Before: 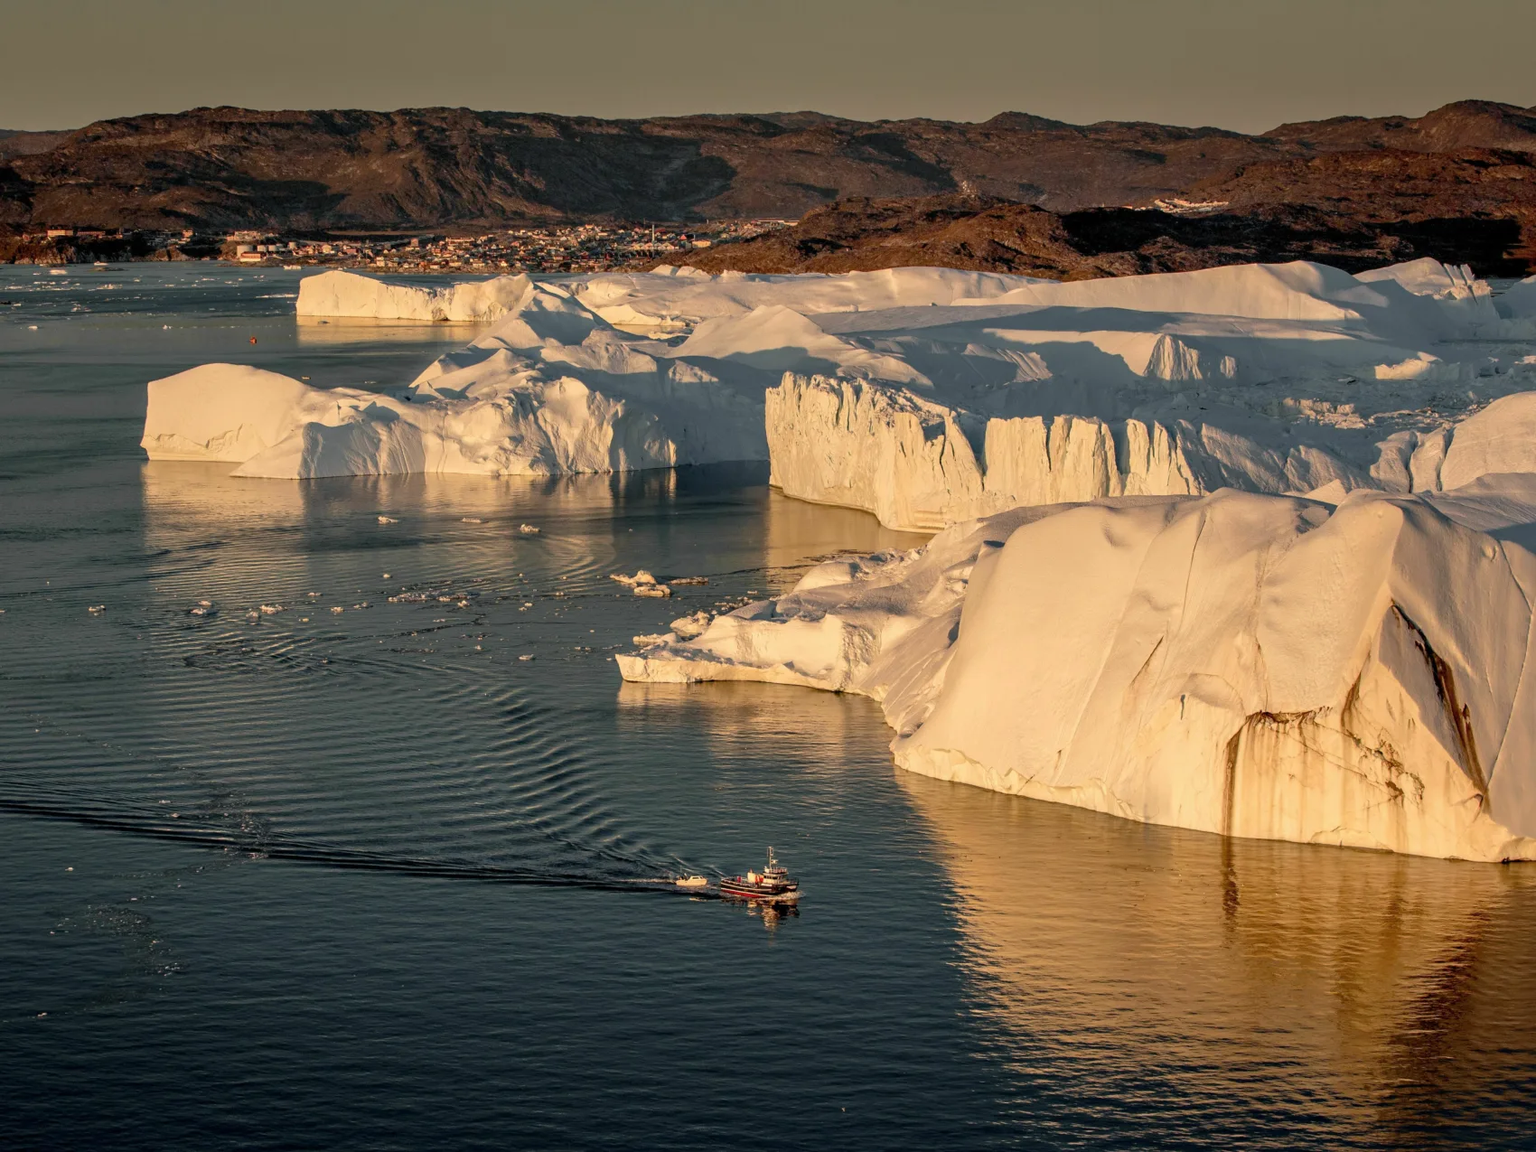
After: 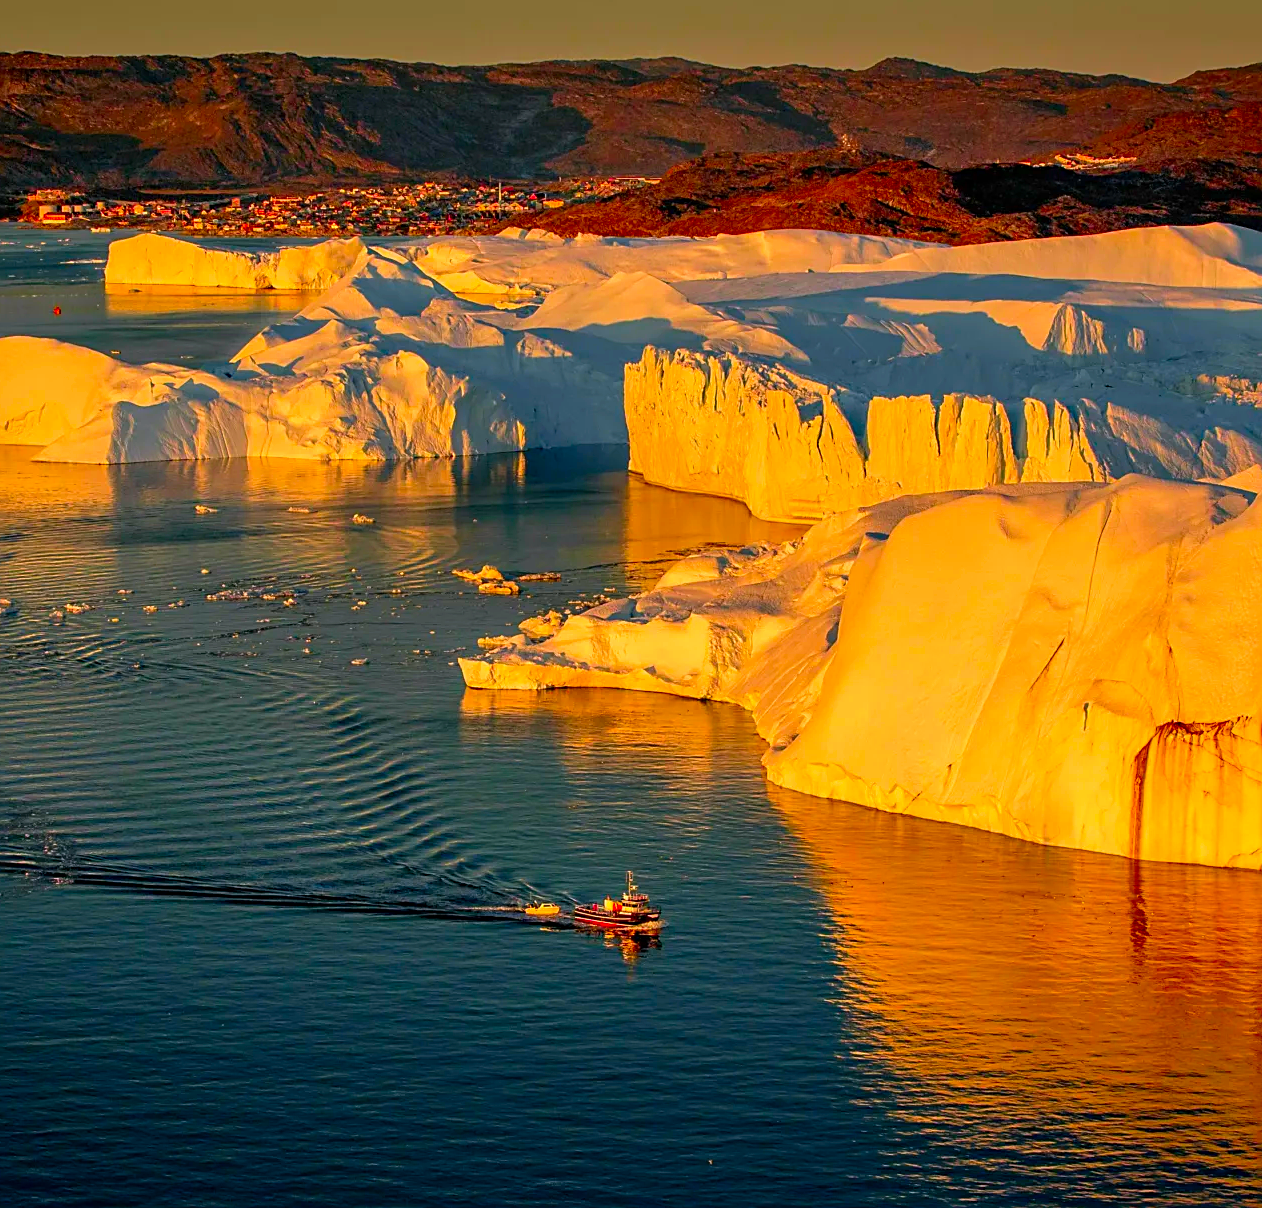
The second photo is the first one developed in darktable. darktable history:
sharpen: on, module defaults
color correction: highlights a* 1.59, highlights b* -1.7, saturation 2.48
crop and rotate: left 13.15%, top 5.251%, right 12.609%
